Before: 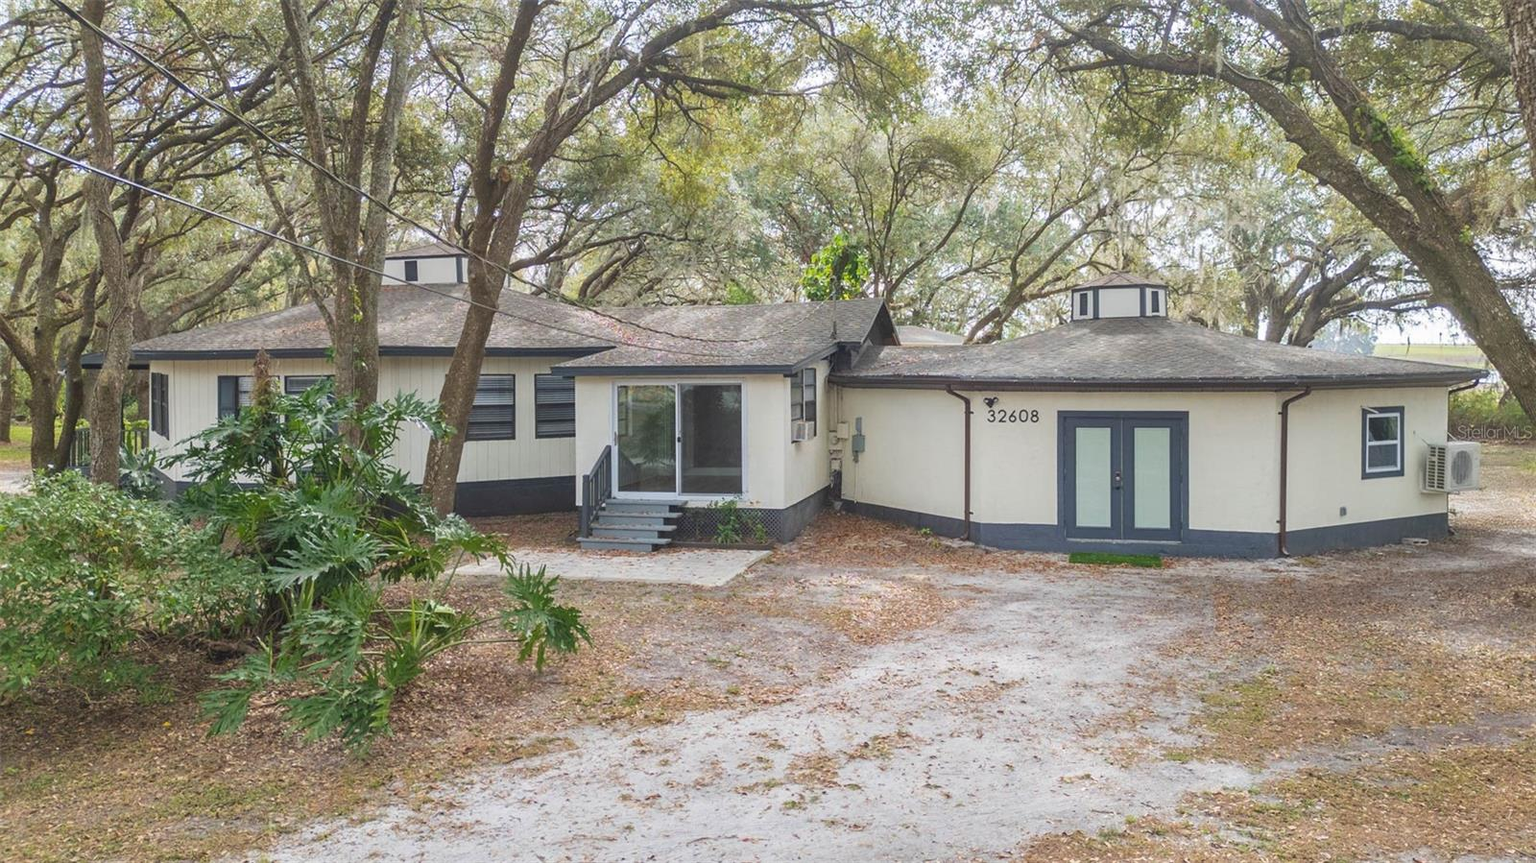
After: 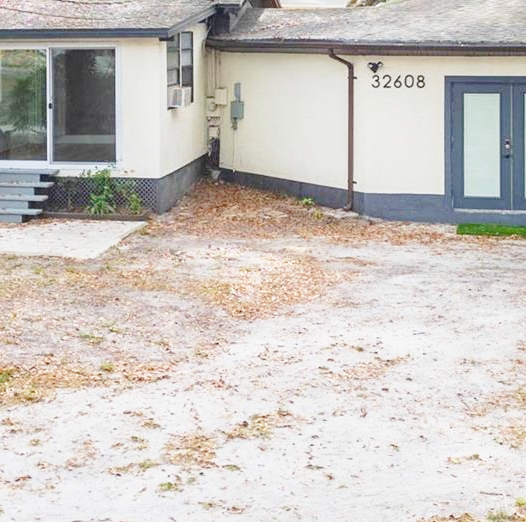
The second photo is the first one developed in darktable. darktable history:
crop: left 41.12%, top 39.174%, right 25.991%, bottom 2.686%
base curve: curves: ch0 [(0, 0) (0.028, 0.03) (0.121, 0.232) (0.46, 0.748) (0.859, 0.968) (1, 1)], preserve colors none
